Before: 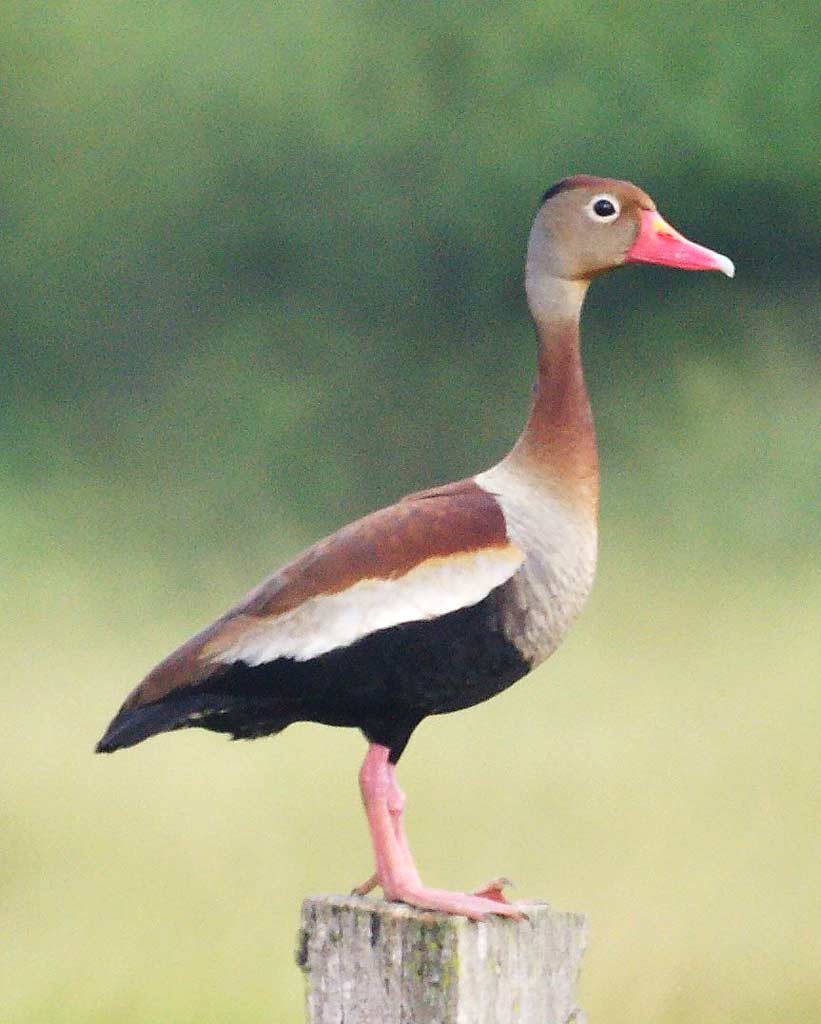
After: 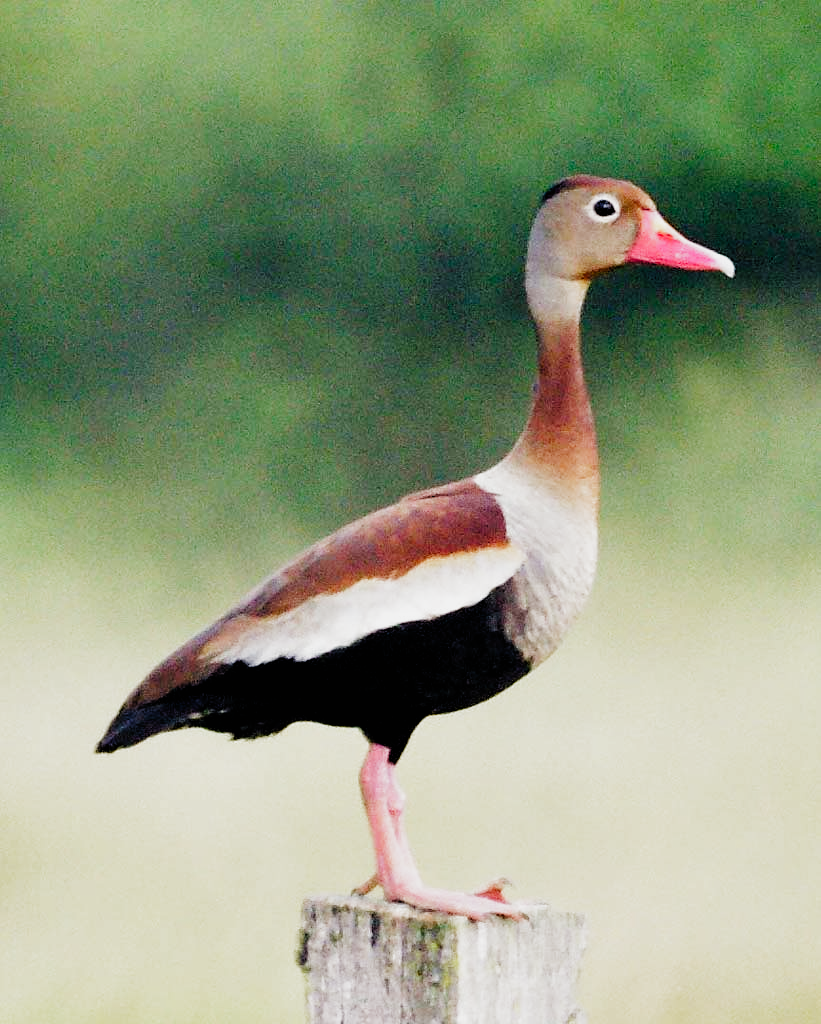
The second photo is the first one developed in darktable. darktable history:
filmic rgb: black relative exposure -4 EV, white relative exposure 2.99 EV, hardness 3, contrast 1.499, add noise in highlights 0.001, preserve chrominance no, color science v3 (2019), use custom middle-gray values true, contrast in highlights soft
